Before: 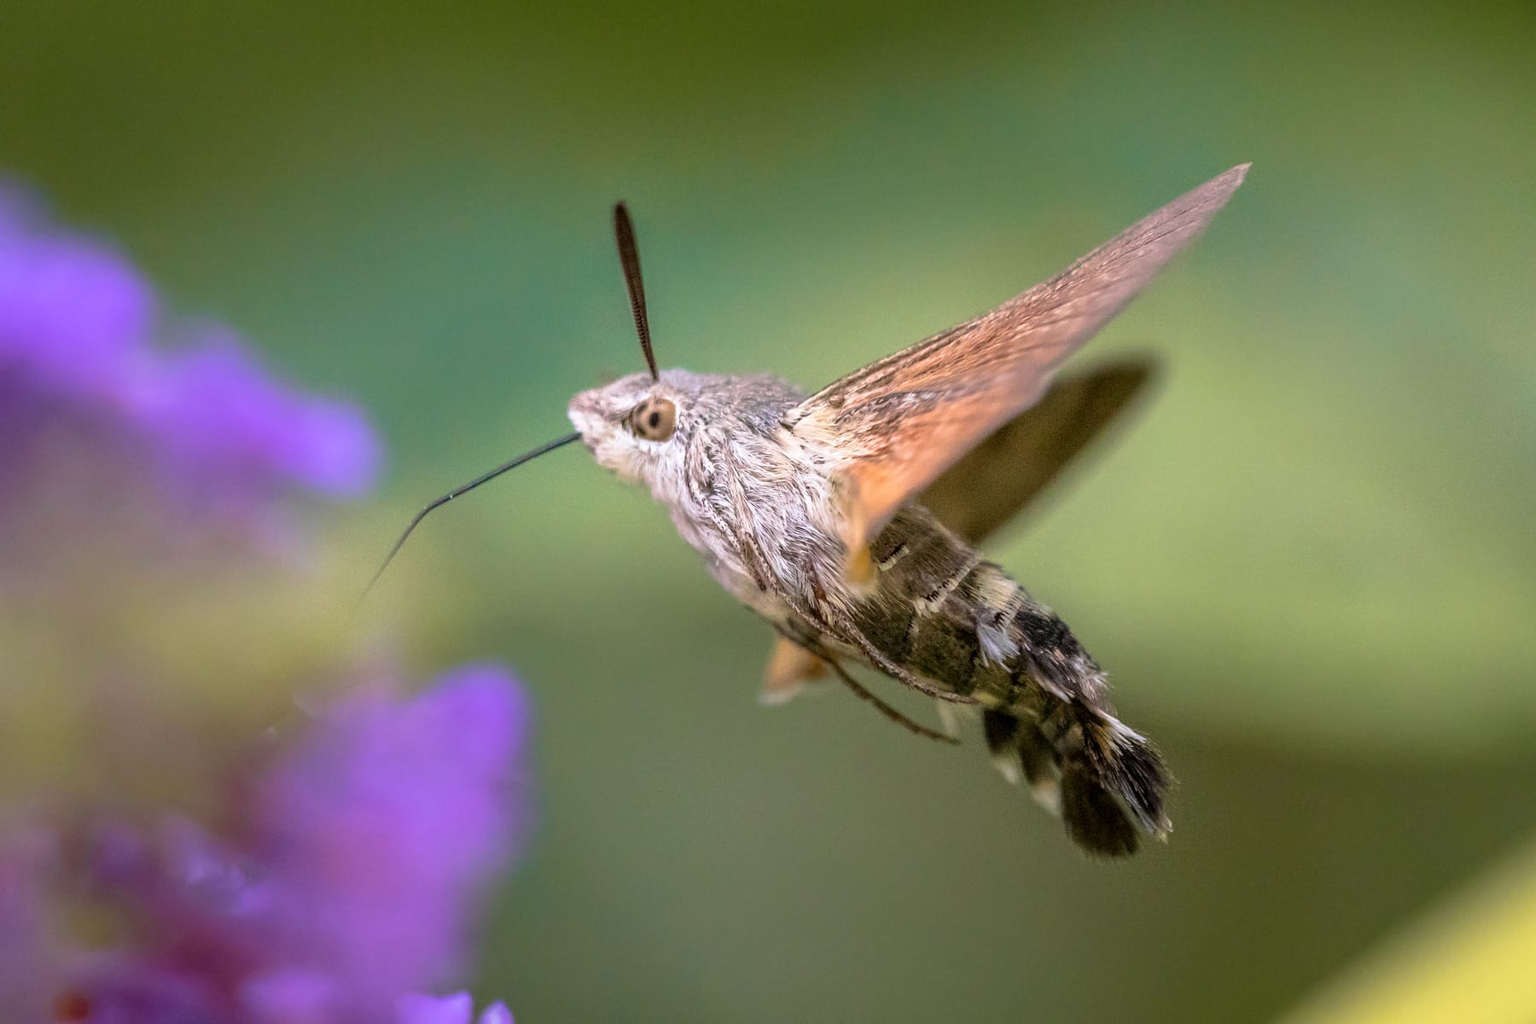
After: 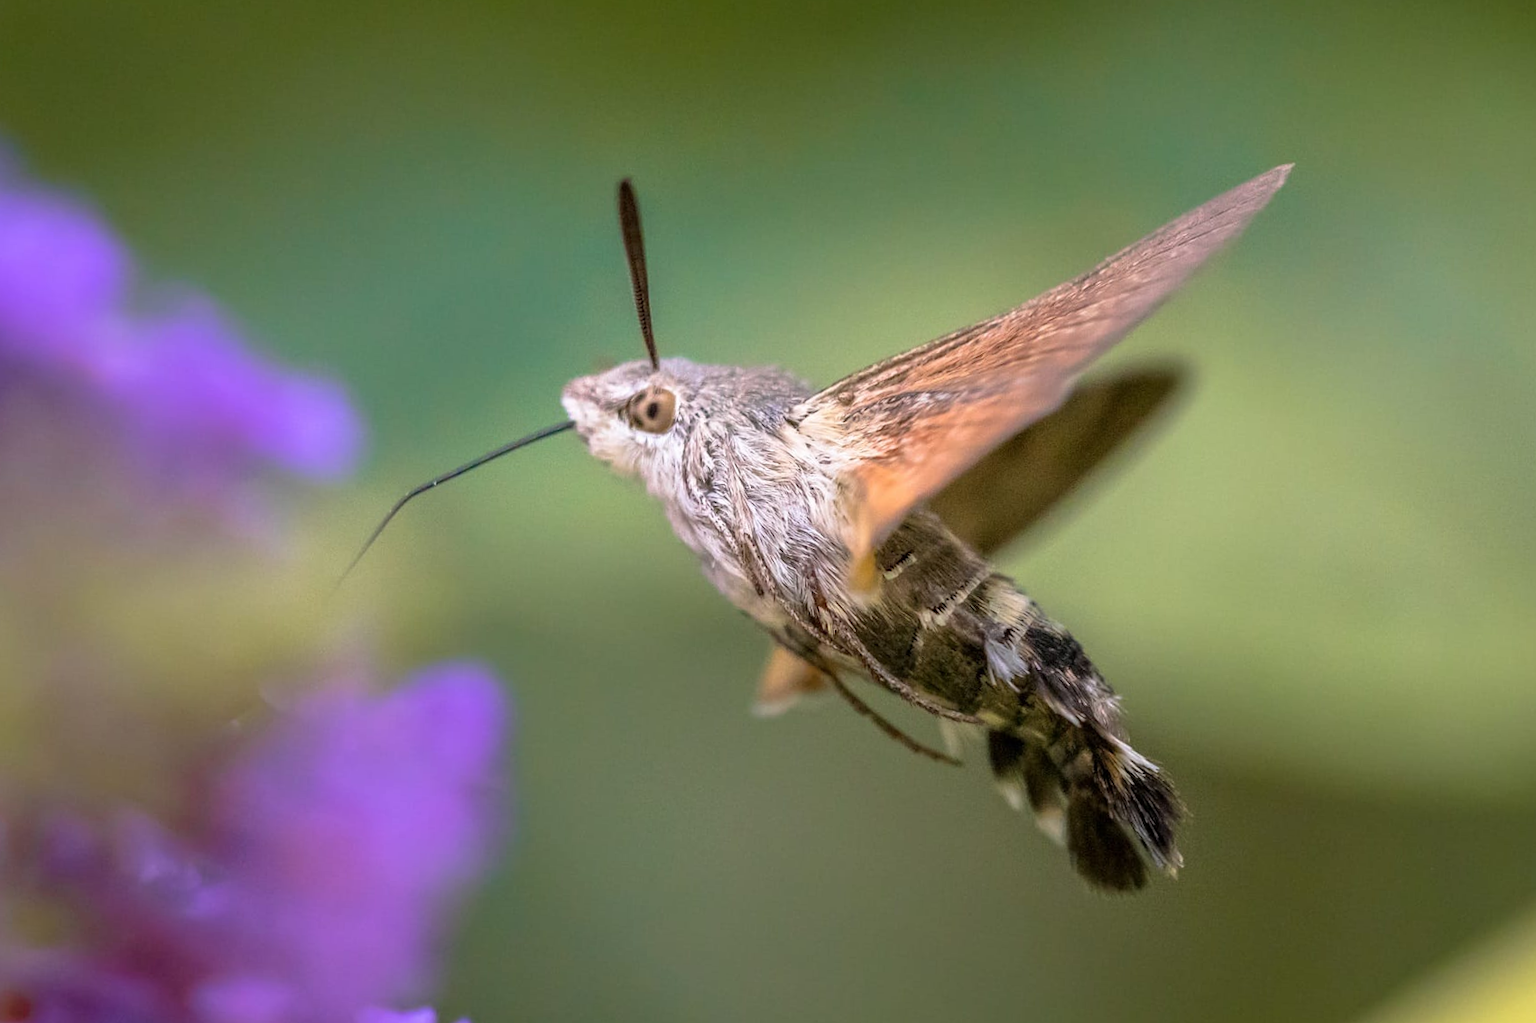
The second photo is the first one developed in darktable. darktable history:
crop and rotate: angle -2.23°
